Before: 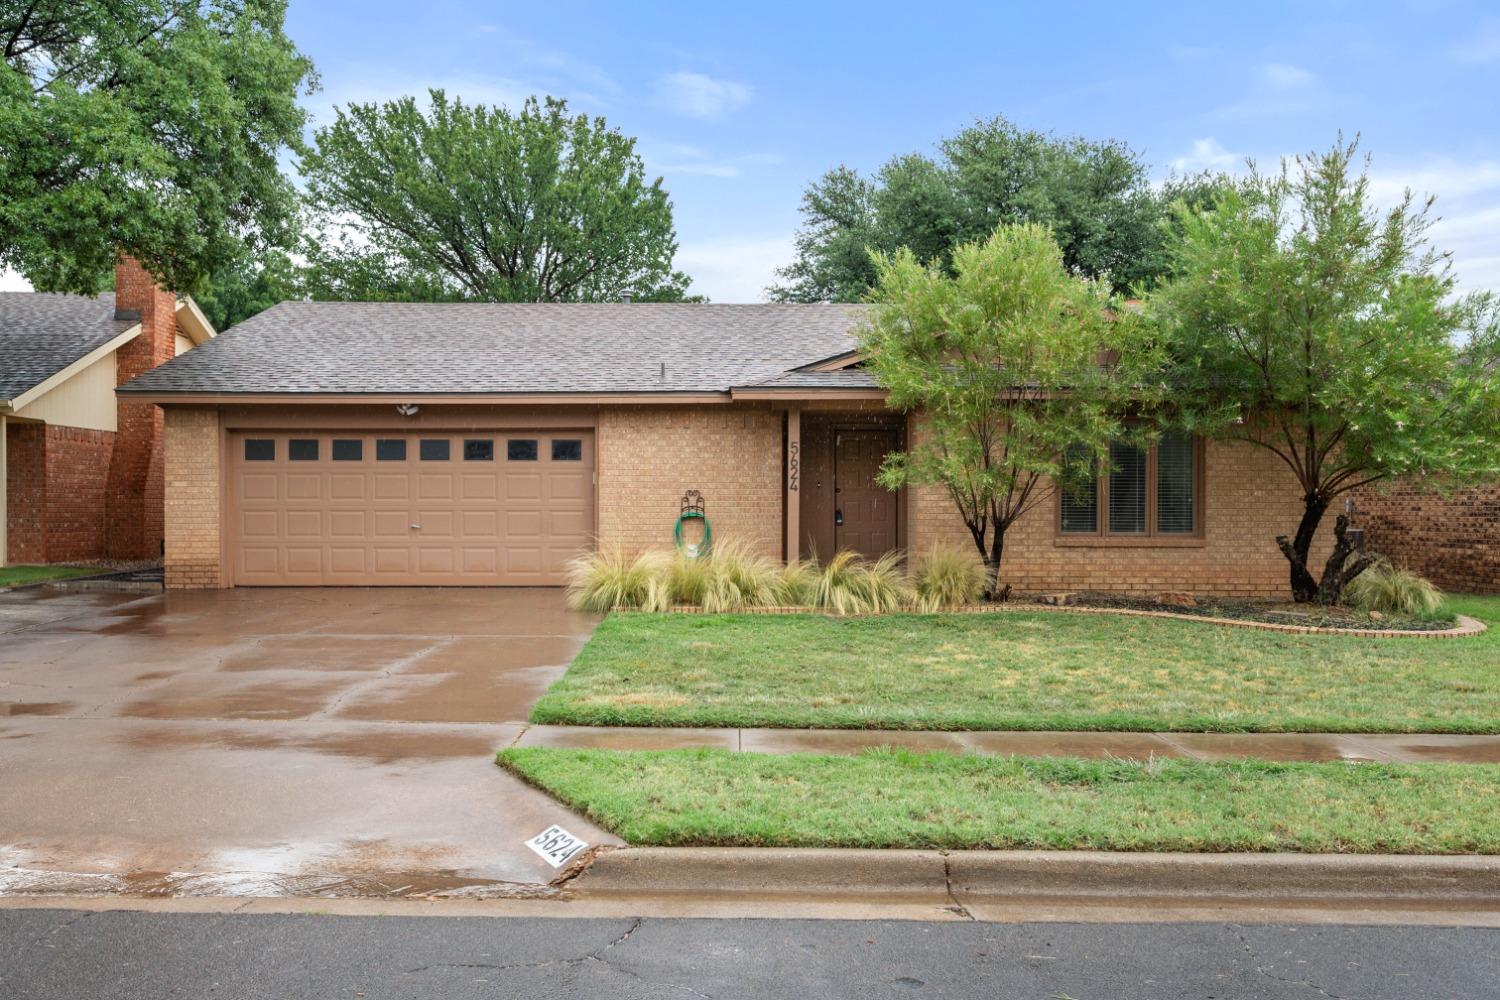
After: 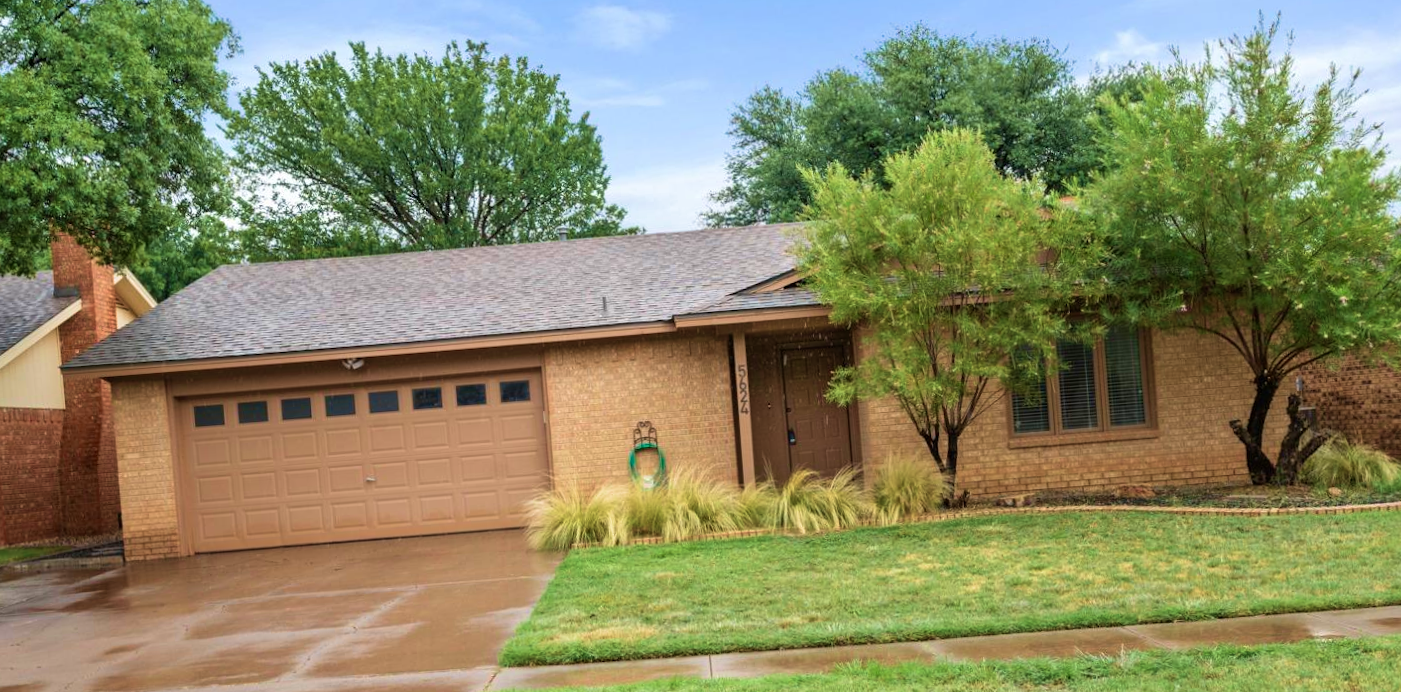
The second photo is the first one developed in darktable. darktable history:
velvia: strength 50%
rotate and perspective: rotation -4.57°, crop left 0.054, crop right 0.944, crop top 0.087, crop bottom 0.914
crop: top 3.857%, bottom 21.132%
